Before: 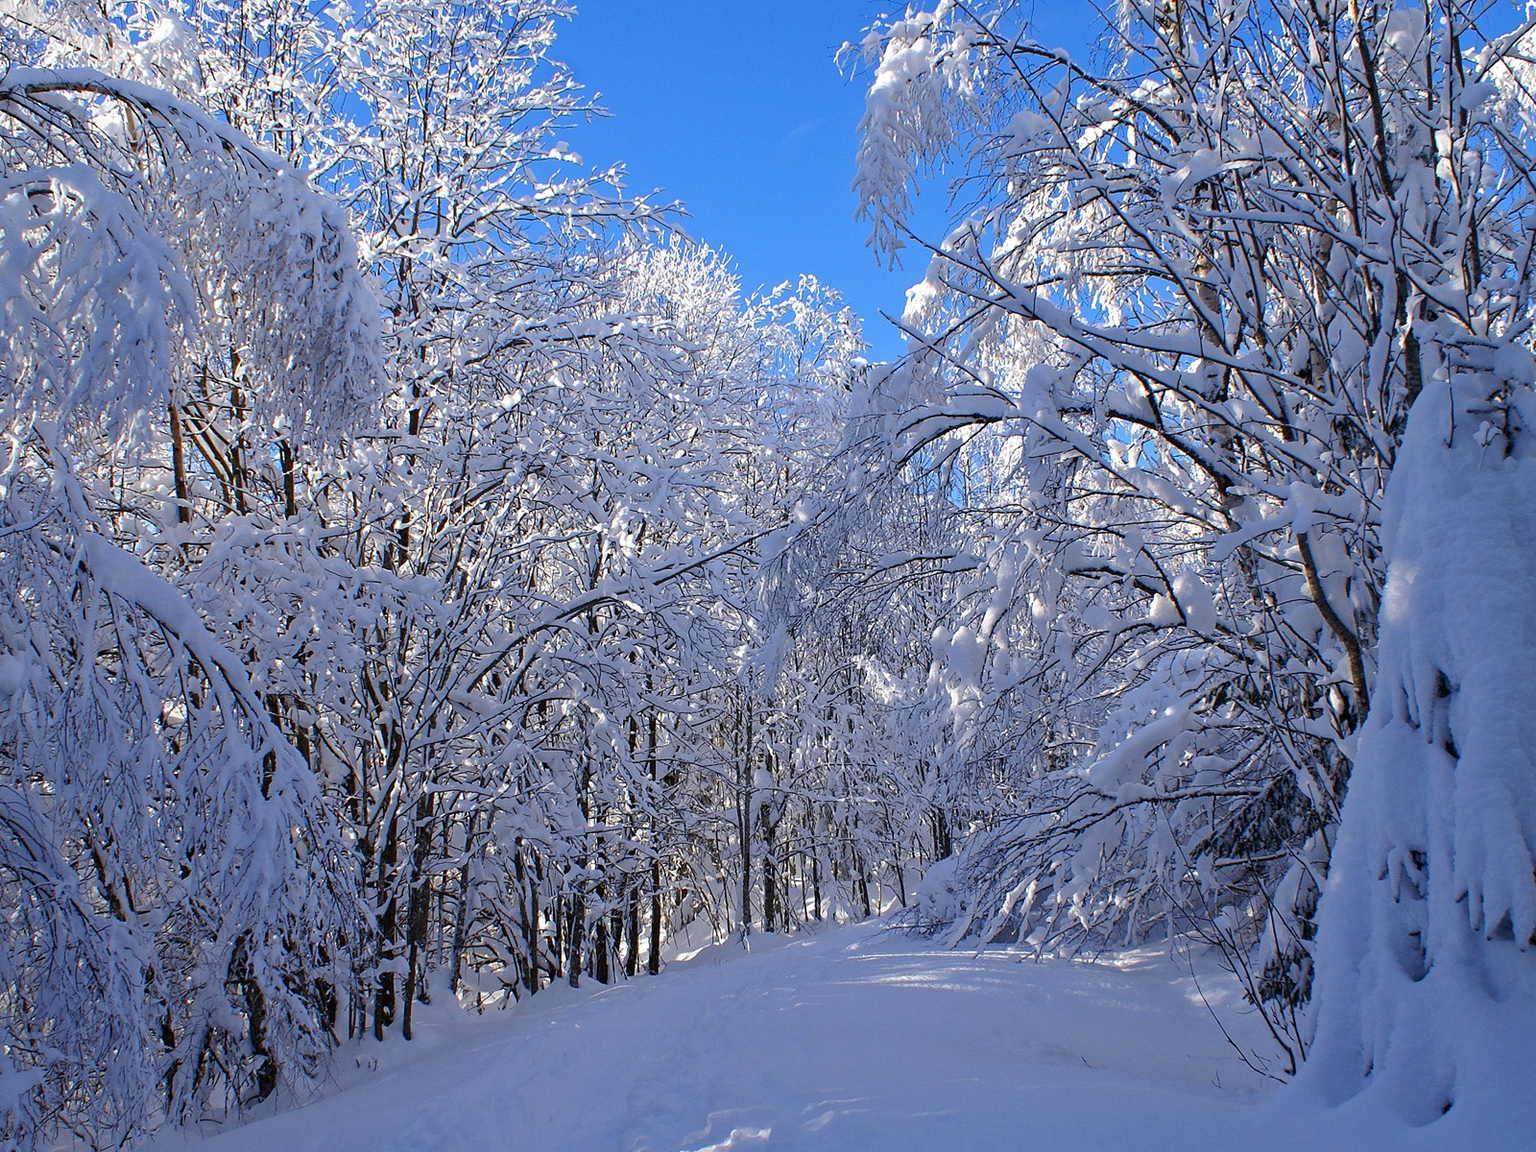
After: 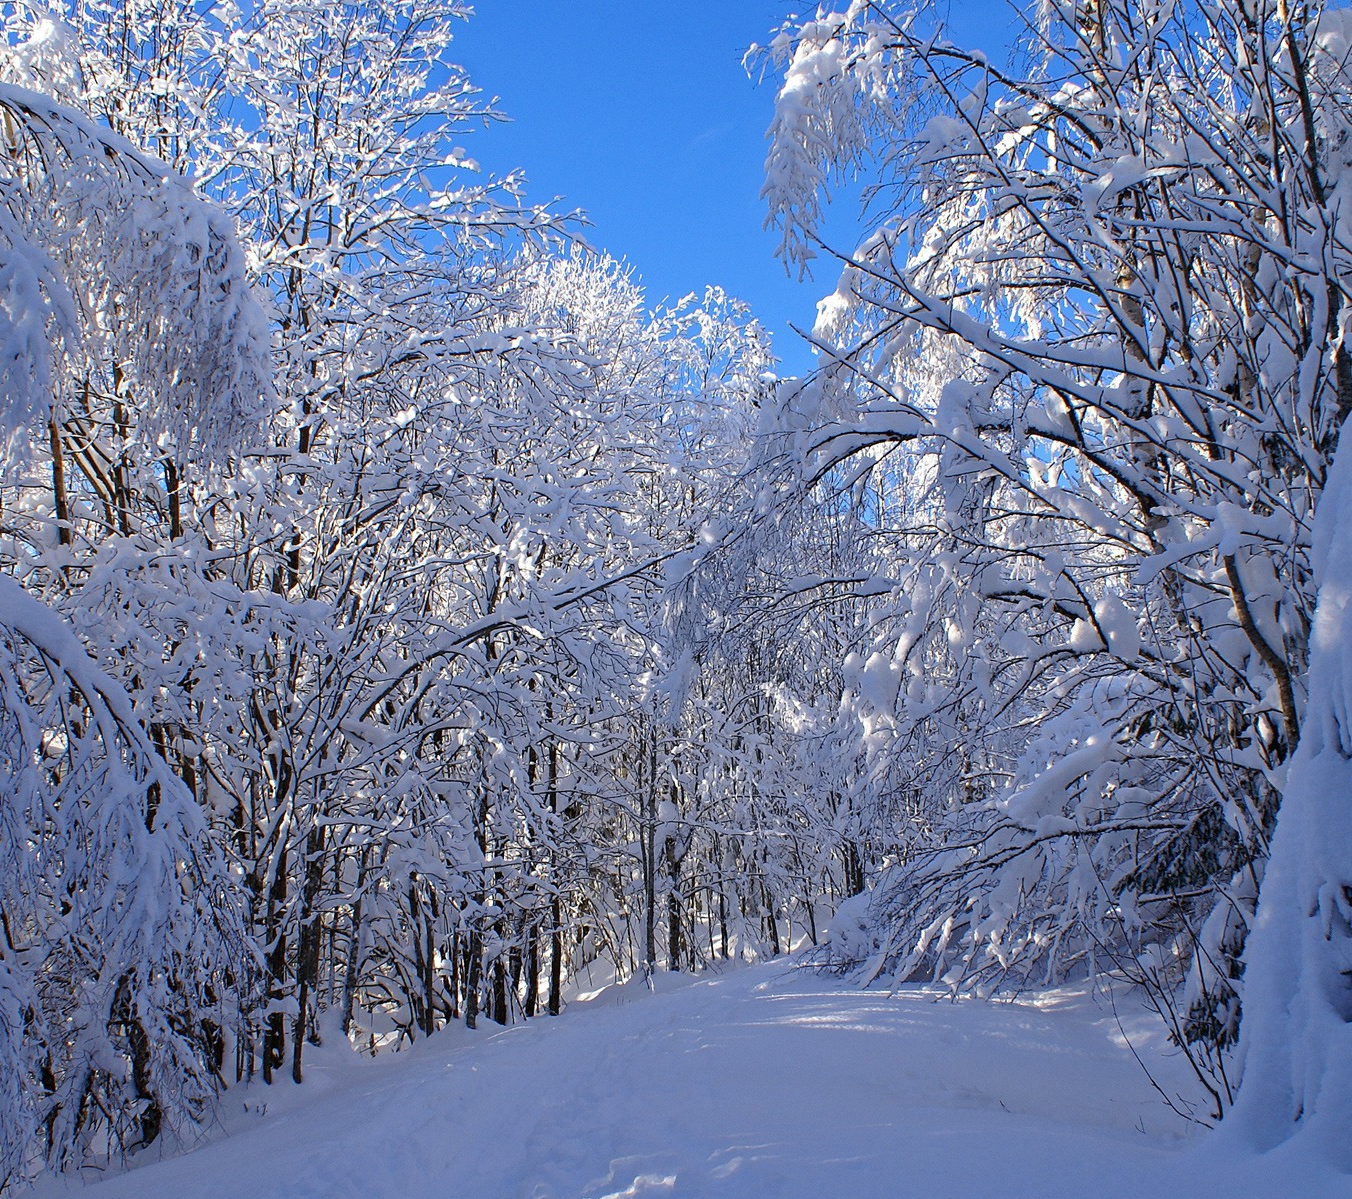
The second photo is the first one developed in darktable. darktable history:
crop: left 7.948%, right 7.522%
